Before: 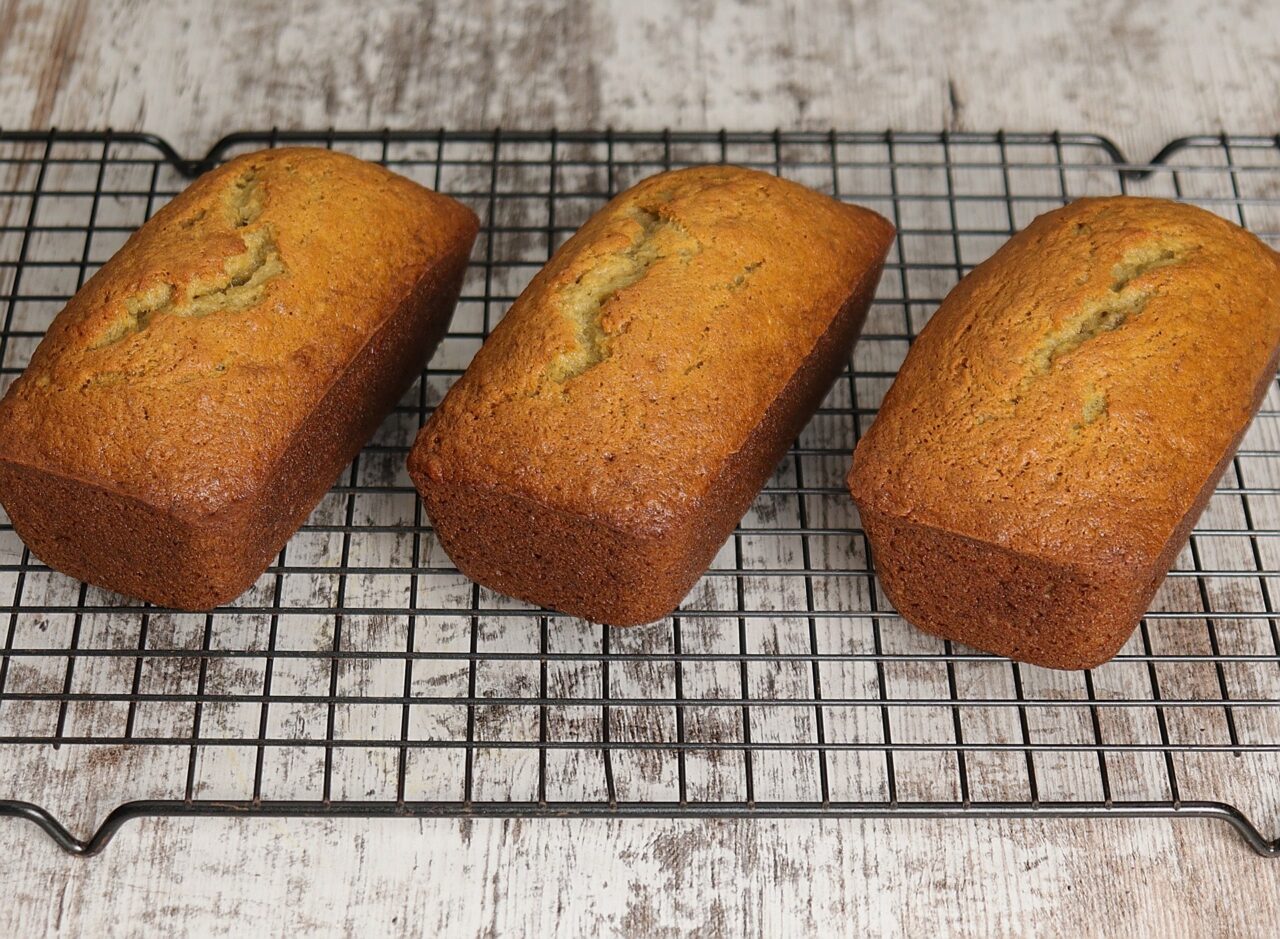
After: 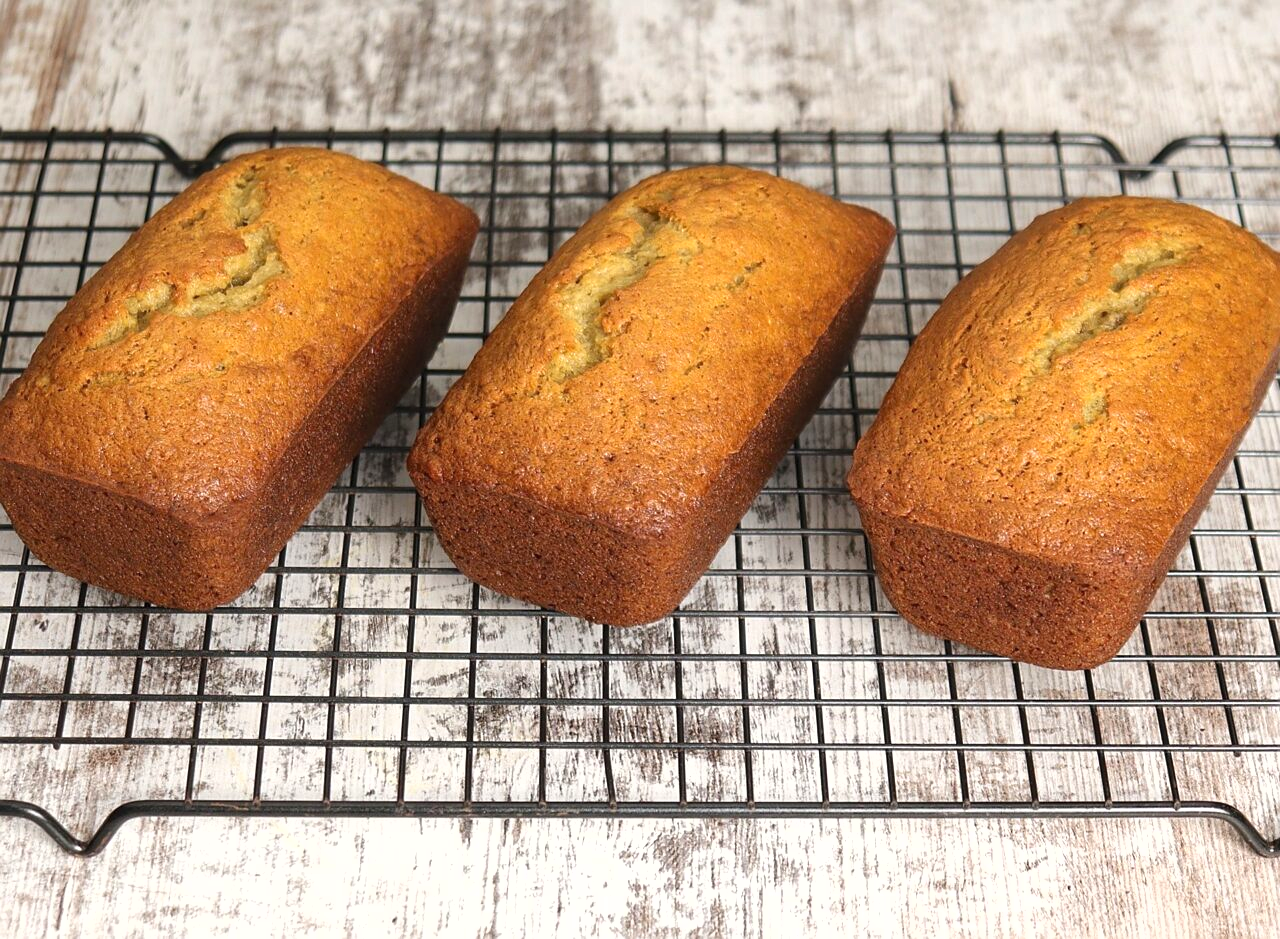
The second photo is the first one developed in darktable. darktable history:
exposure: exposure 0.556 EV, compensate highlight preservation false
fill light: on, module defaults
levels: levels [0, 0.492, 0.984]
